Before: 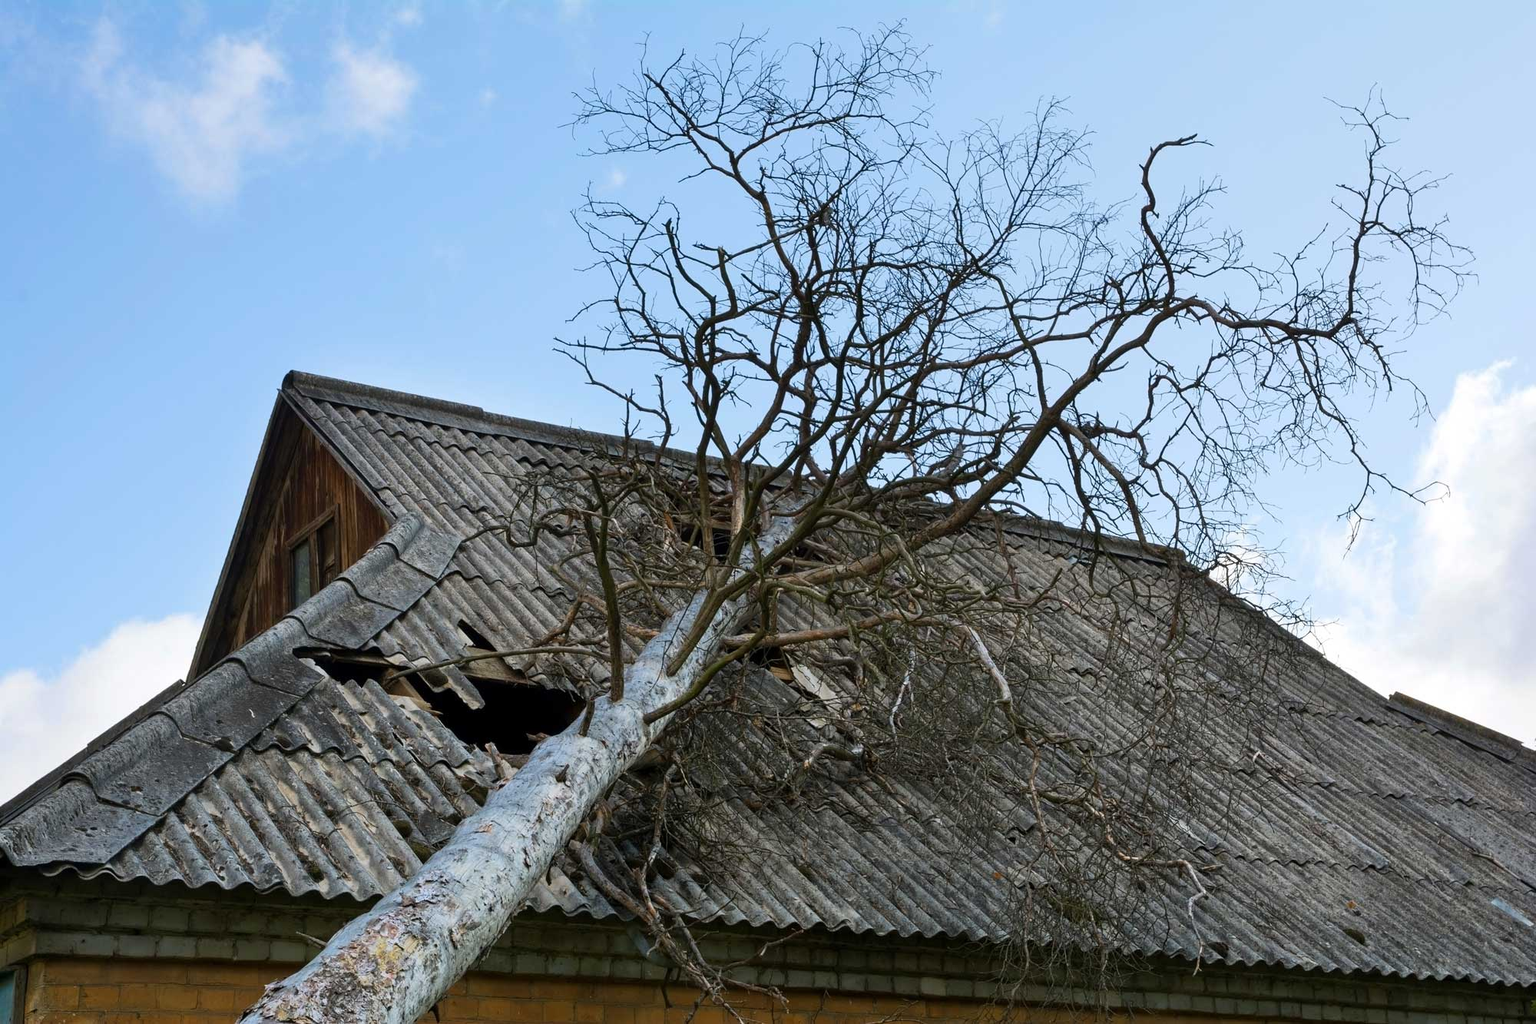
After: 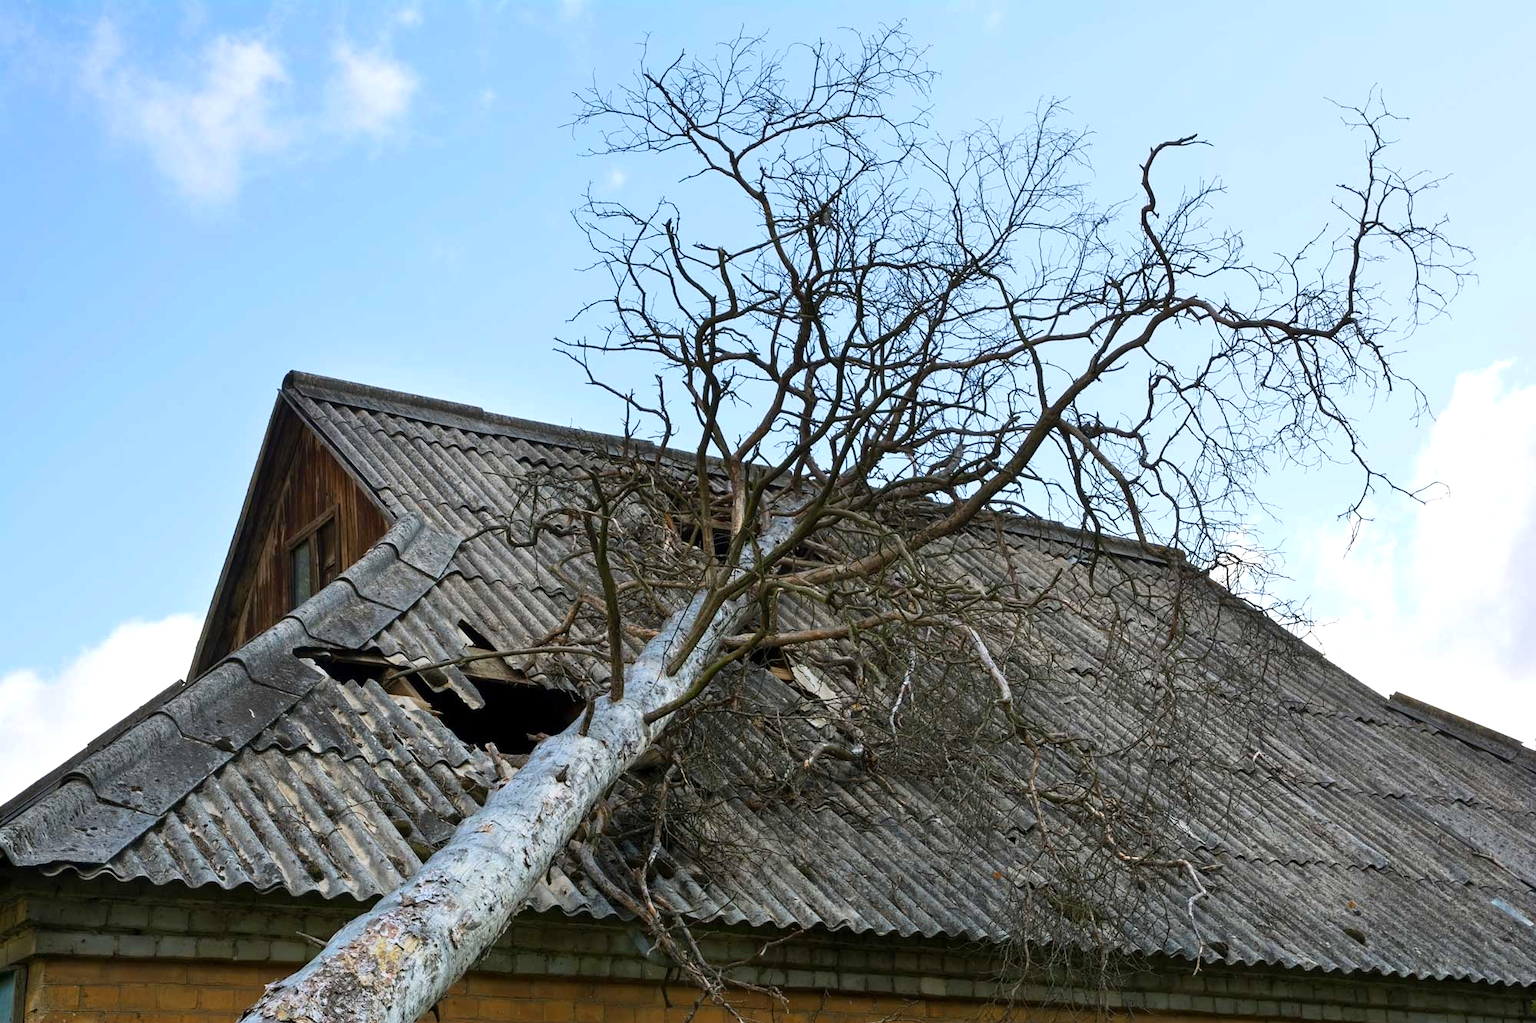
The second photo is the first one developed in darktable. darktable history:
exposure: exposure 0.291 EV, compensate highlight preservation false
